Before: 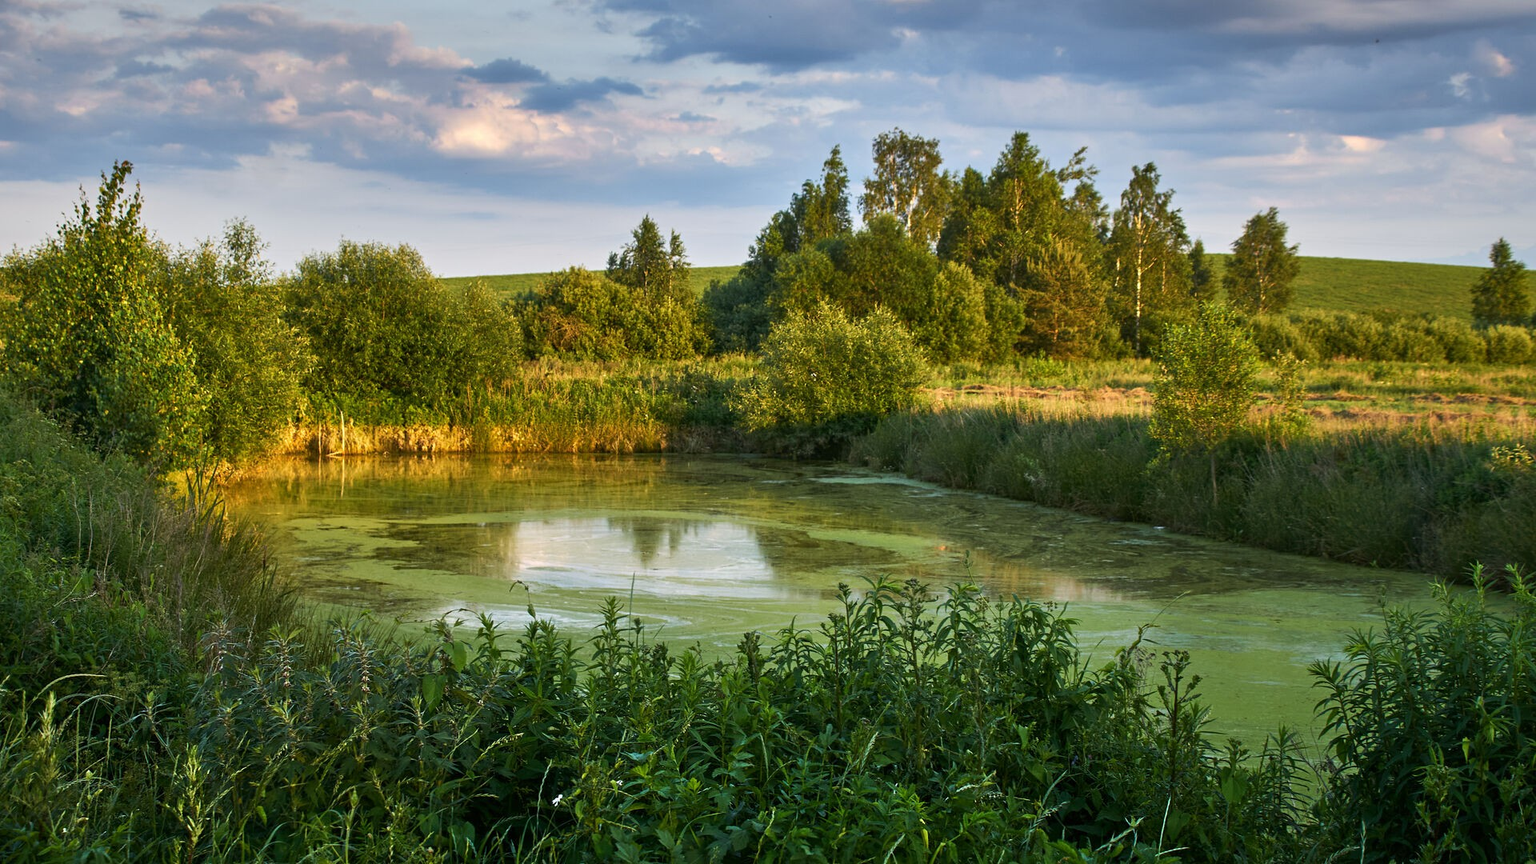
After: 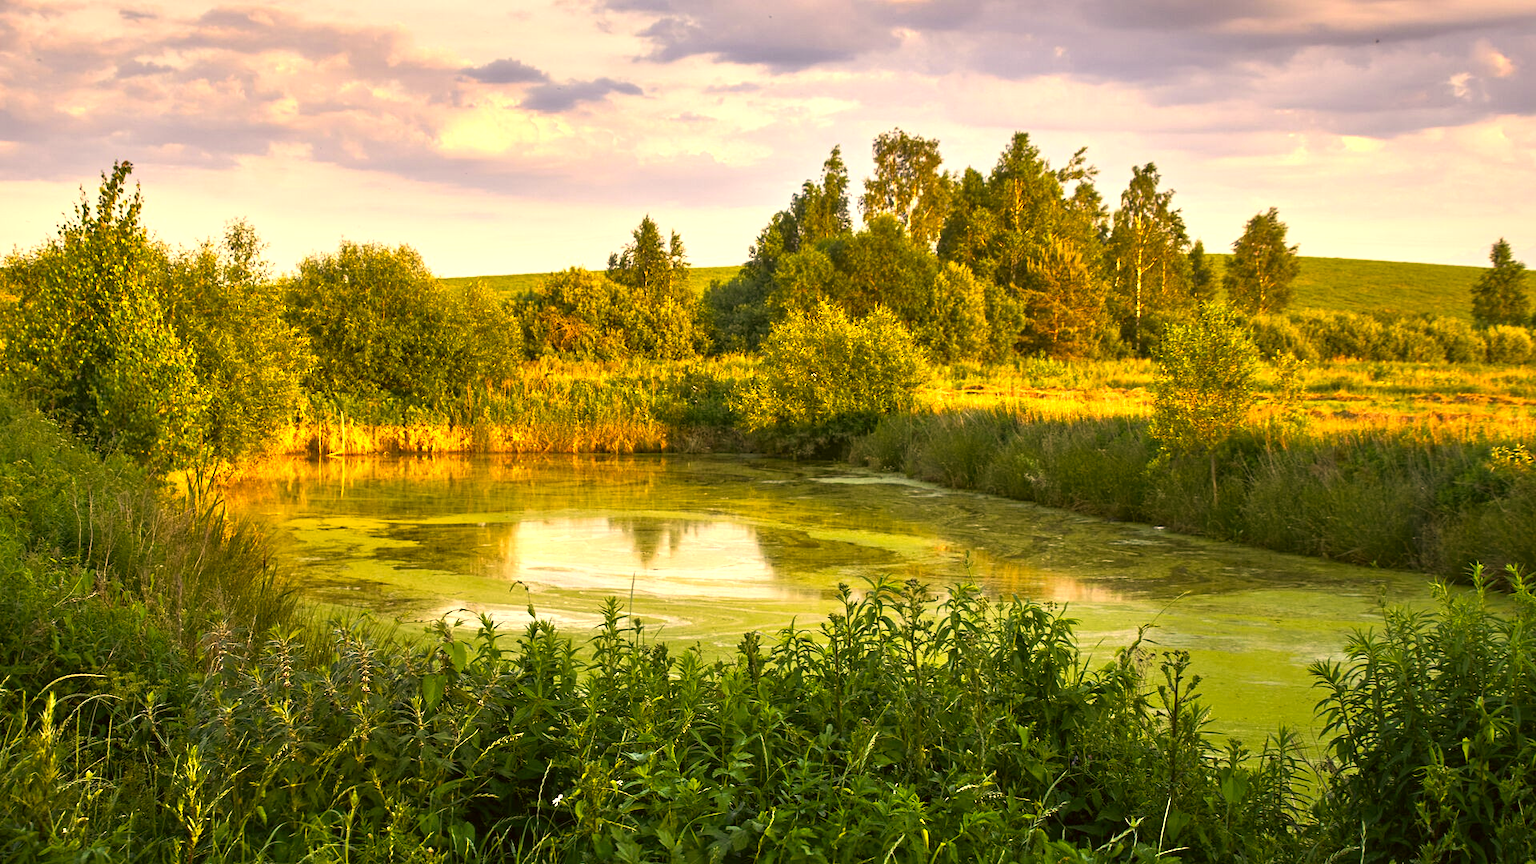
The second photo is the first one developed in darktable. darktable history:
color correction: highlights a* 18.45, highlights b* 35.67, shadows a* 1.68, shadows b* 6.72, saturation 1.01
exposure: black level correction 0, exposure 0.896 EV, compensate highlight preservation false
